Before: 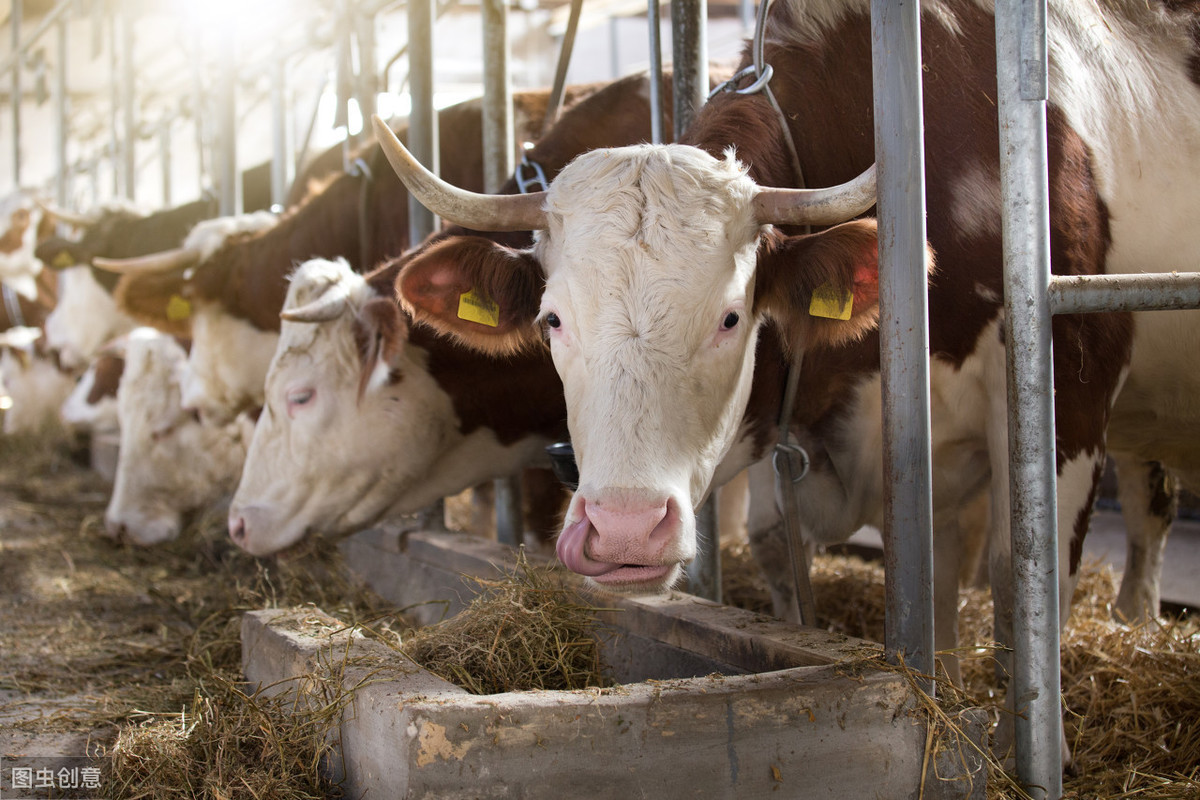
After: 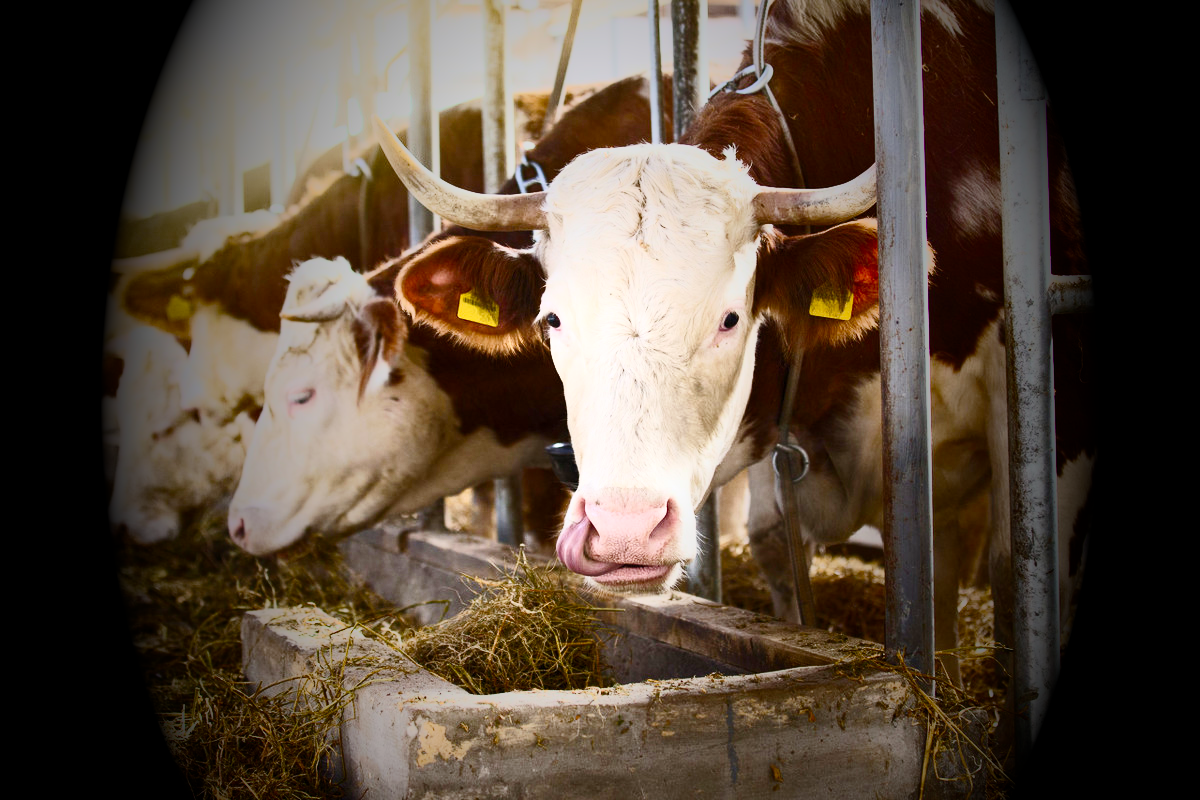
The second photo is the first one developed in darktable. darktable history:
color balance rgb: perceptual saturation grading › global saturation 20%, global vibrance 20%
contrast brightness saturation: contrast 0.62, brightness 0.34, saturation 0.14
tone curve: curves: ch0 [(0, 0) (0.003, 0.004) (0.011, 0.015) (0.025, 0.033) (0.044, 0.058) (0.069, 0.091) (0.1, 0.131) (0.136, 0.179) (0.177, 0.233) (0.224, 0.296) (0.277, 0.364) (0.335, 0.434) (0.399, 0.511) (0.468, 0.584) (0.543, 0.656) (0.623, 0.729) (0.709, 0.799) (0.801, 0.874) (0.898, 0.936) (1, 1)], preserve colors none
local contrast: highlights 100%, shadows 100%, detail 120%, midtone range 0.2
vignetting: fall-off start 15.9%, fall-off radius 100%, brightness -1, saturation 0.5, width/height ratio 0.719
